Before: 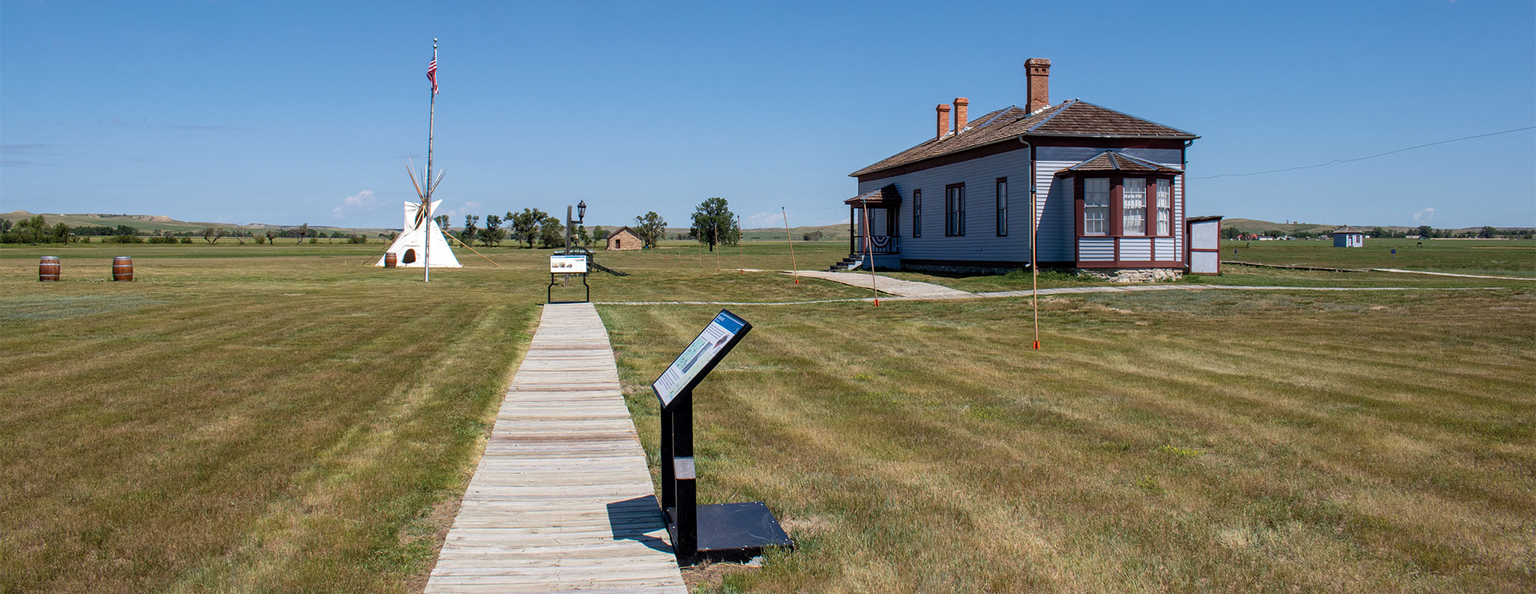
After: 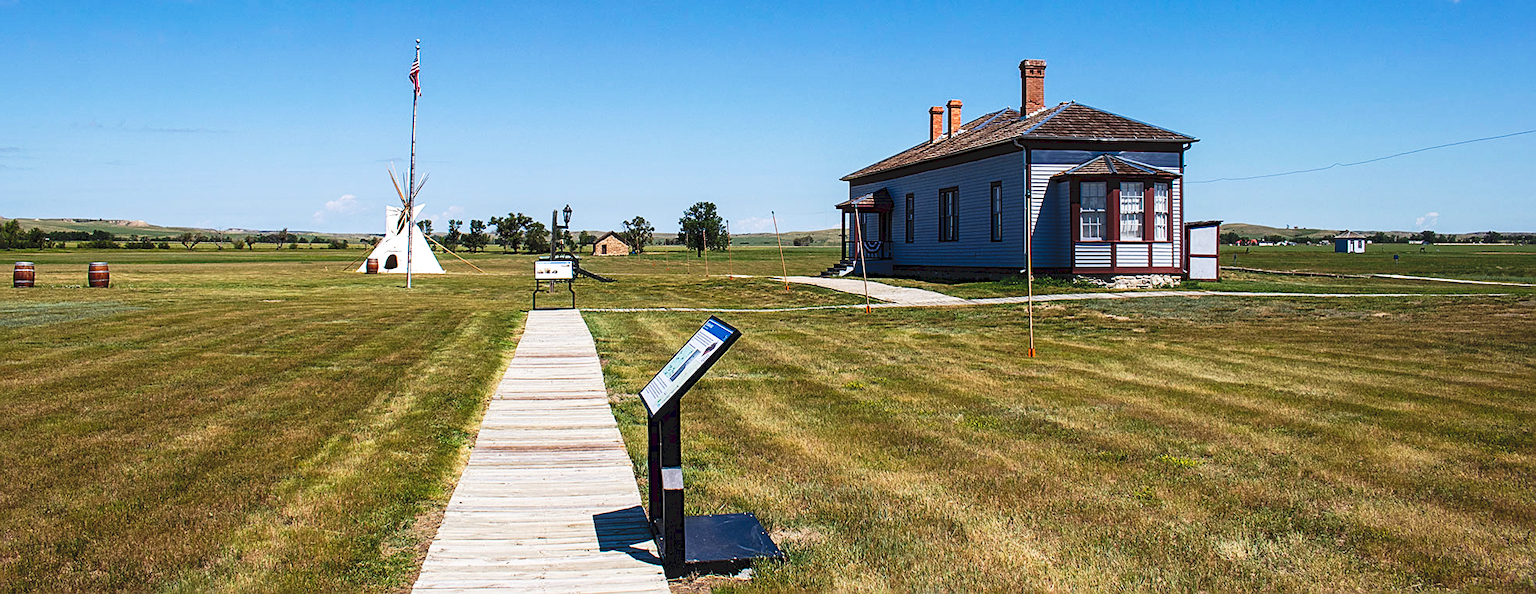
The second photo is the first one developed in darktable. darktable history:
sharpen: on, module defaults
tone curve: curves: ch0 [(0, 0) (0.003, 0.082) (0.011, 0.082) (0.025, 0.088) (0.044, 0.088) (0.069, 0.093) (0.1, 0.101) (0.136, 0.109) (0.177, 0.129) (0.224, 0.155) (0.277, 0.214) (0.335, 0.289) (0.399, 0.378) (0.468, 0.476) (0.543, 0.589) (0.623, 0.713) (0.709, 0.826) (0.801, 0.908) (0.898, 0.98) (1, 1)], preserve colors none
crop: left 1.743%, right 0.268%, bottom 2.011%
rgb levels: preserve colors max RGB
